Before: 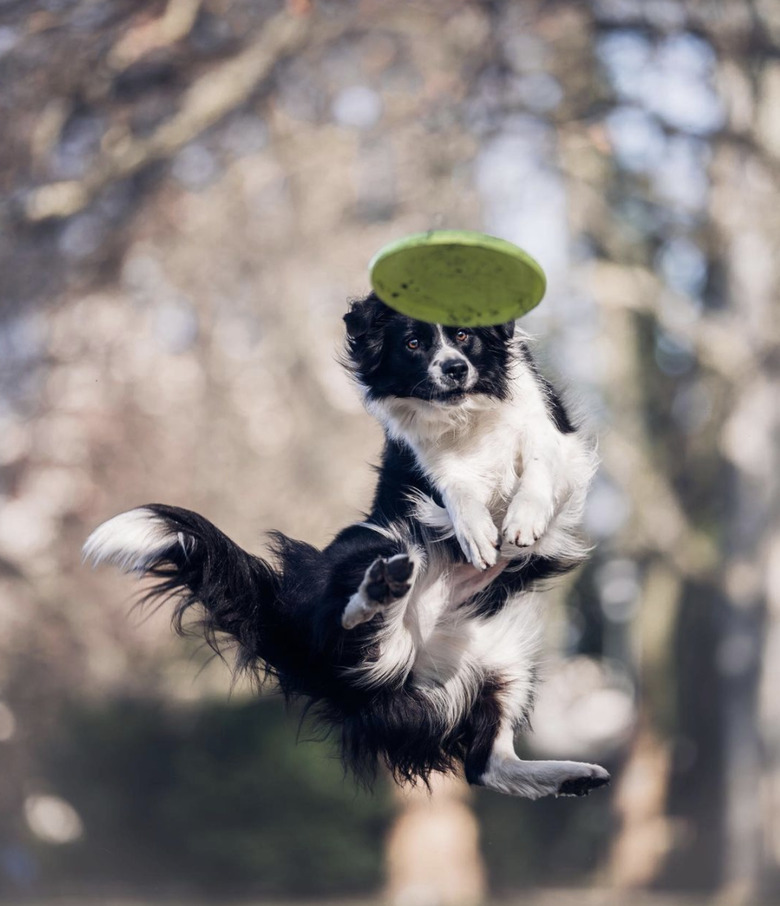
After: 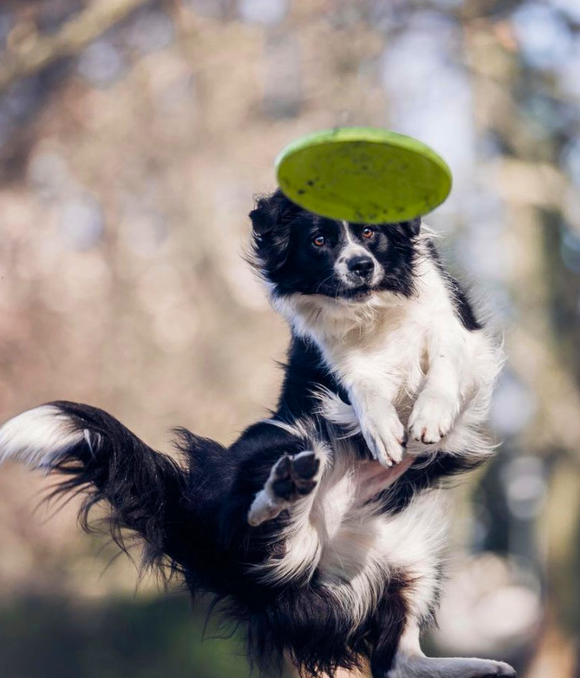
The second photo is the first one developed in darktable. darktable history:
crop and rotate: left 12.082%, top 11.457%, right 13.502%, bottom 13.65%
color balance rgb: perceptual saturation grading › global saturation 28.746%, perceptual saturation grading › mid-tones 12.212%, perceptual saturation grading › shadows 11.395%, global vibrance 19.313%
